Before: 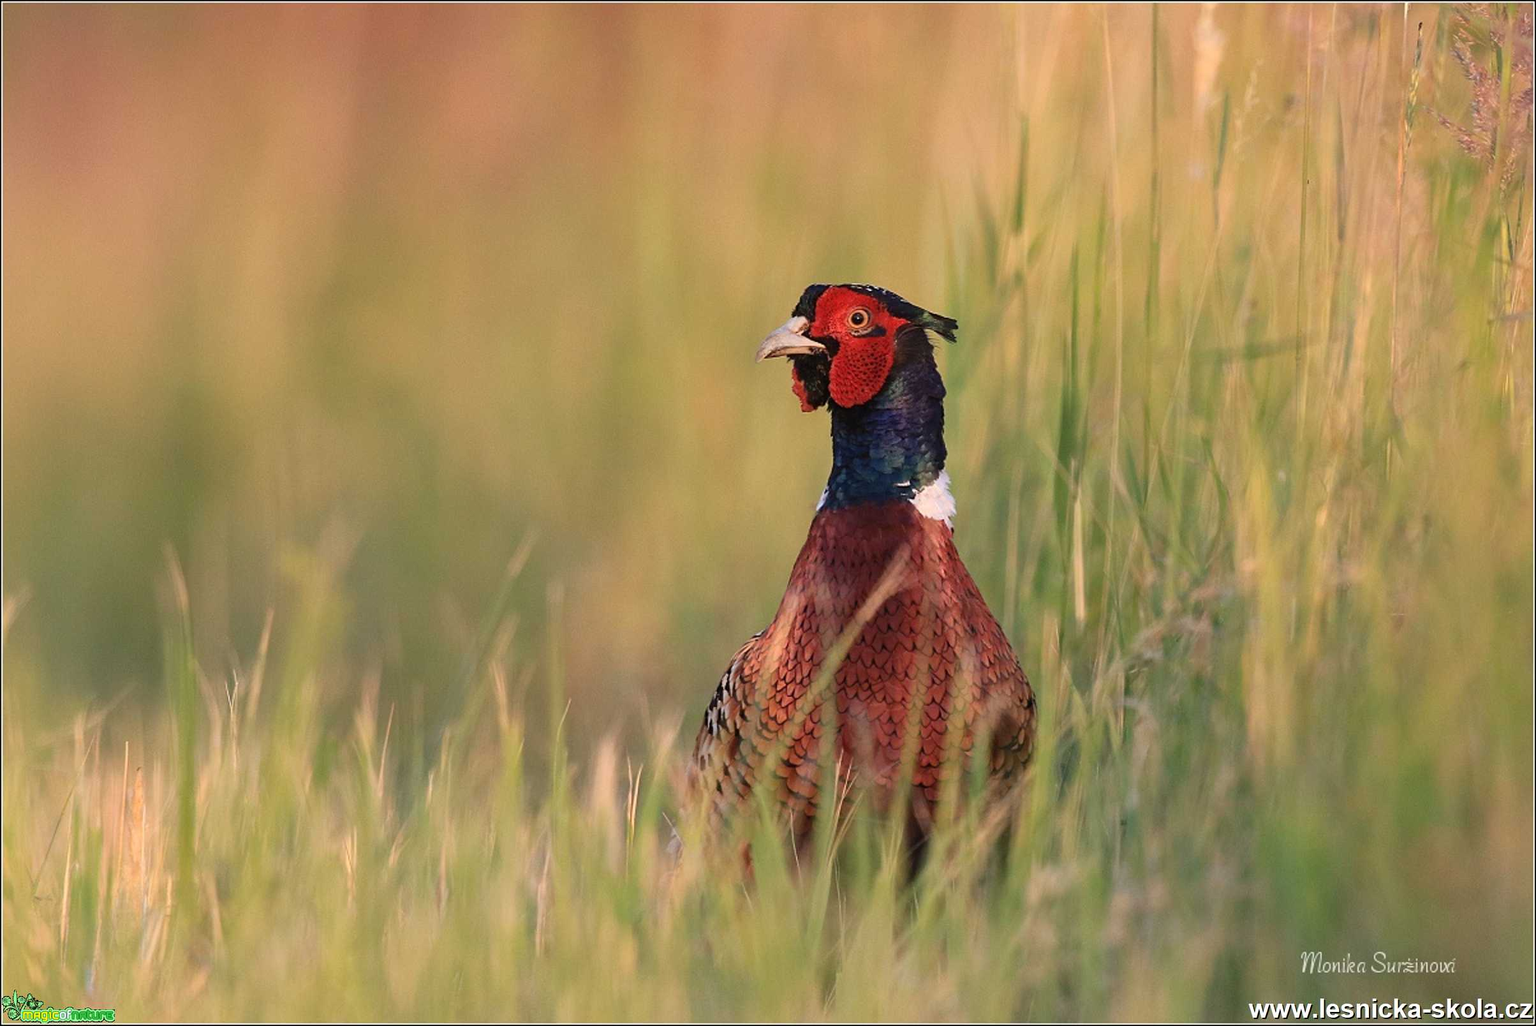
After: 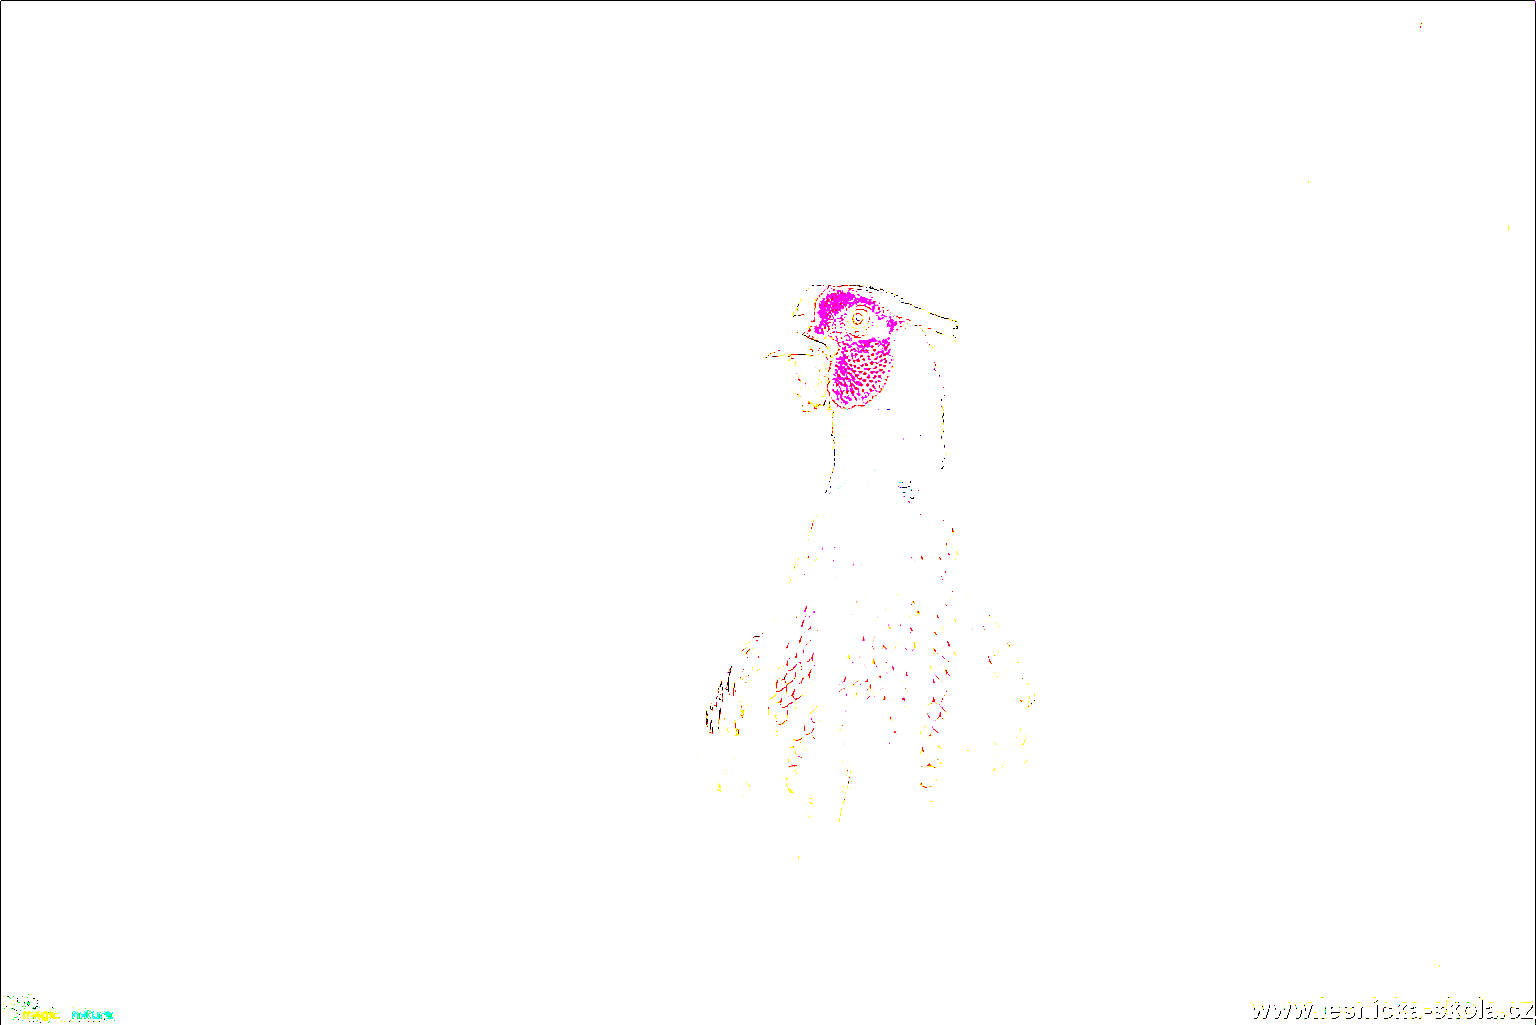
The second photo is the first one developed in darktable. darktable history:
shadows and highlights: radius 128.31, shadows 21.19, highlights -21.79, low approximation 0.01
levels: levels [0, 0.352, 0.703]
exposure: exposure 7.908 EV, compensate highlight preservation false
sharpen: amount 0.204
